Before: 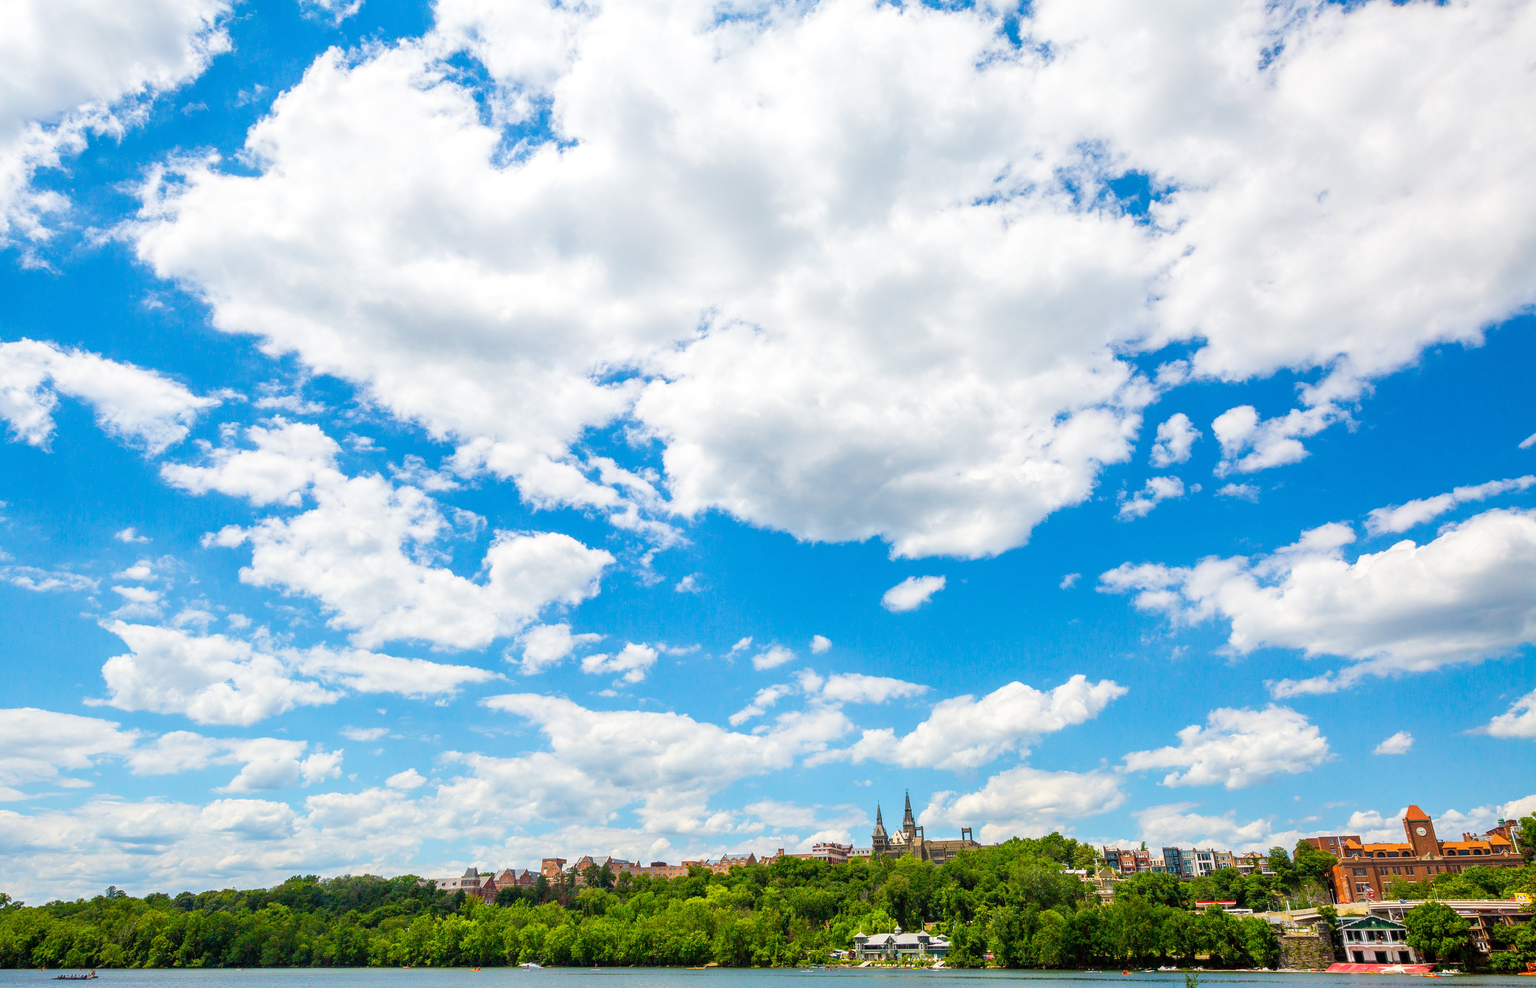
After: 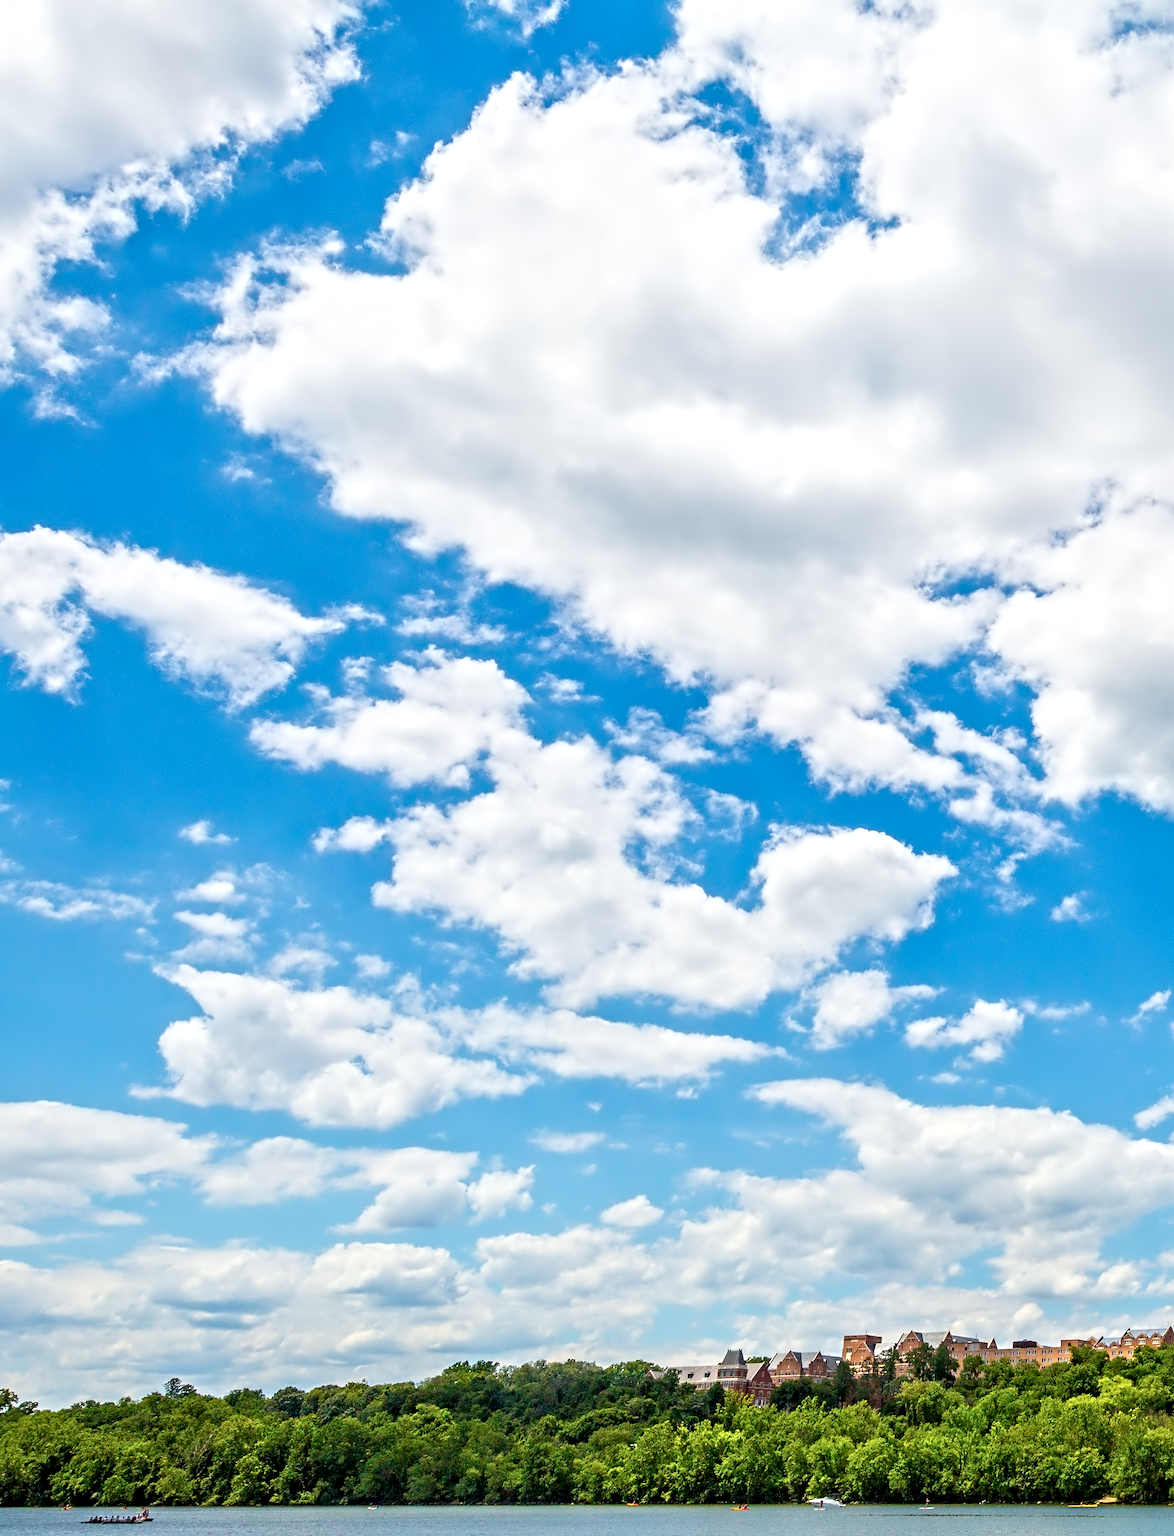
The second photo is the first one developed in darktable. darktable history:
crop and rotate: left 0%, top 0%, right 50.845%
contrast equalizer: octaves 7, y [[0.5, 0.542, 0.583, 0.625, 0.667, 0.708], [0.5 ×6], [0.5 ×6], [0, 0.033, 0.067, 0.1, 0.133, 0.167], [0, 0.05, 0.1, 0.15, 0.2, 0.25]]
